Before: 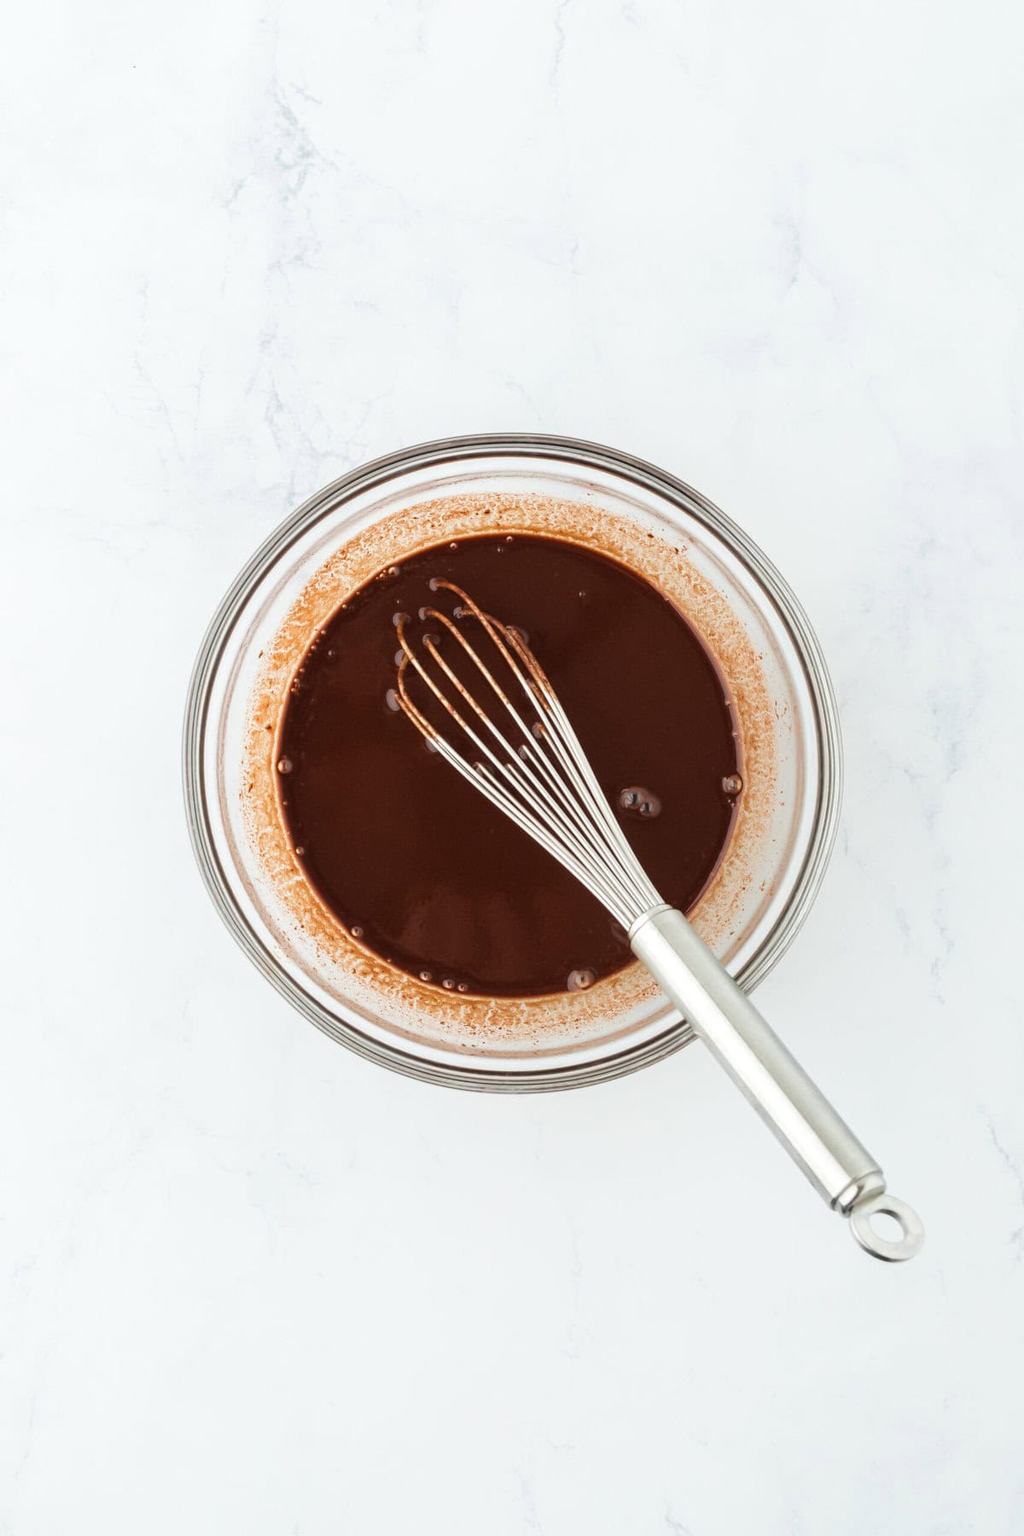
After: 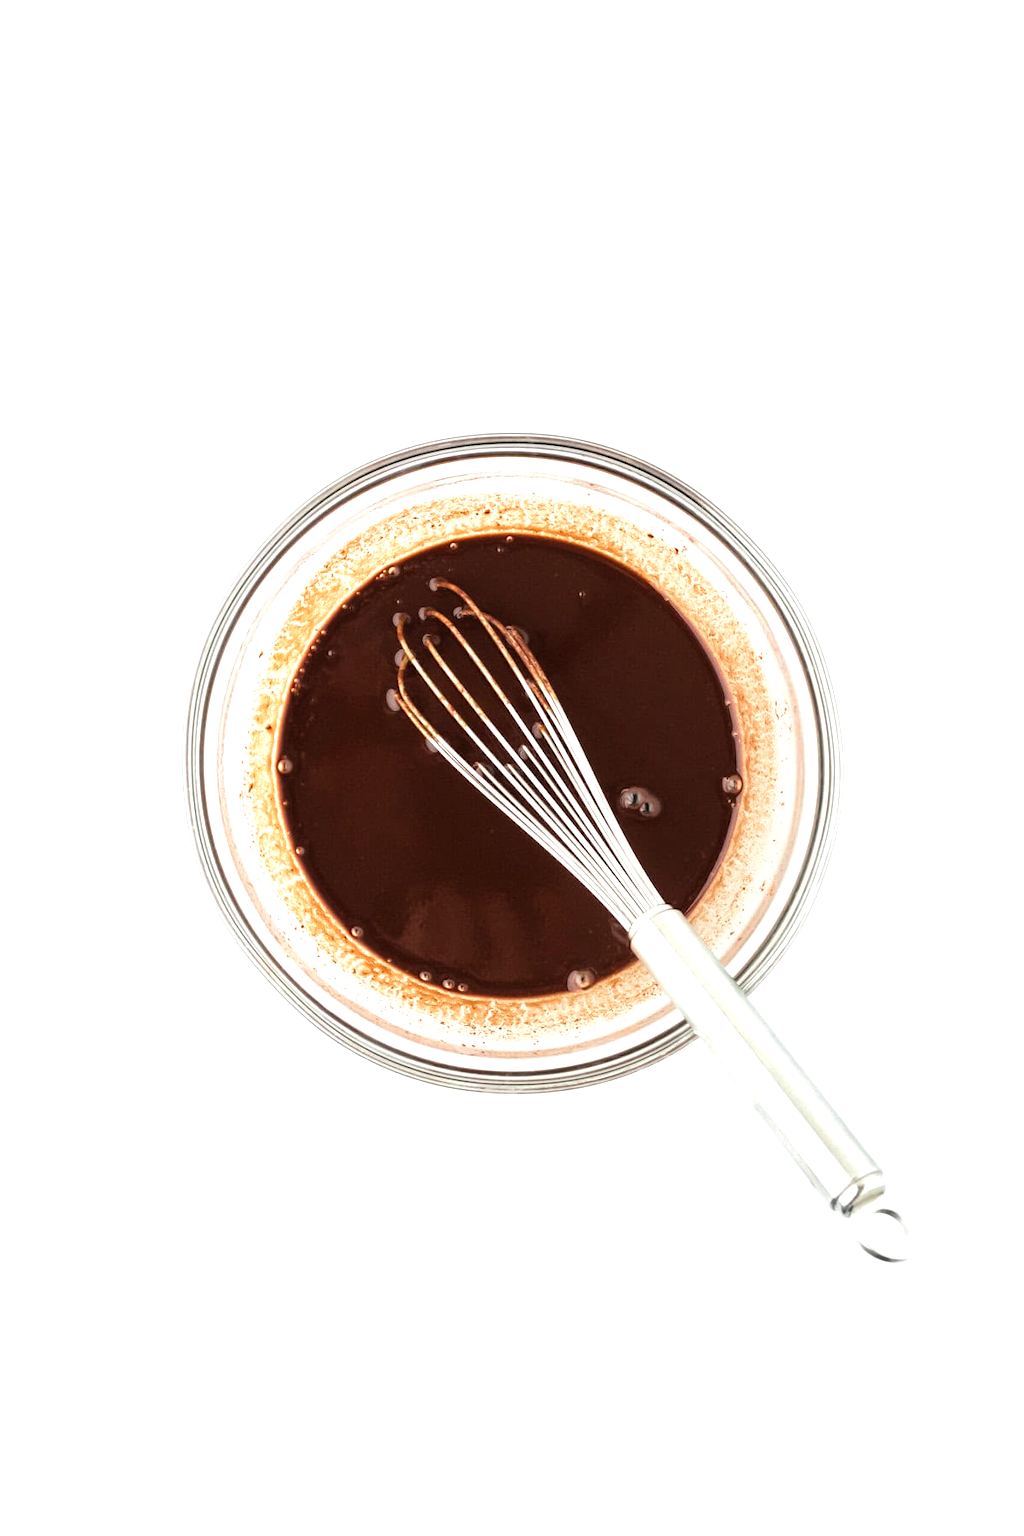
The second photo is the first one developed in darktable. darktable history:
tone equalizer: -8 EV -0.788 EV, -7 EV -0.677 EV, -6 EV -0.582 EV, -5 EV -0.413 EV, -3 EV 0.39 EV, -2 EV 0.6 EV, -1 EV 0.699 EV, +0 EV 0.749 EV
